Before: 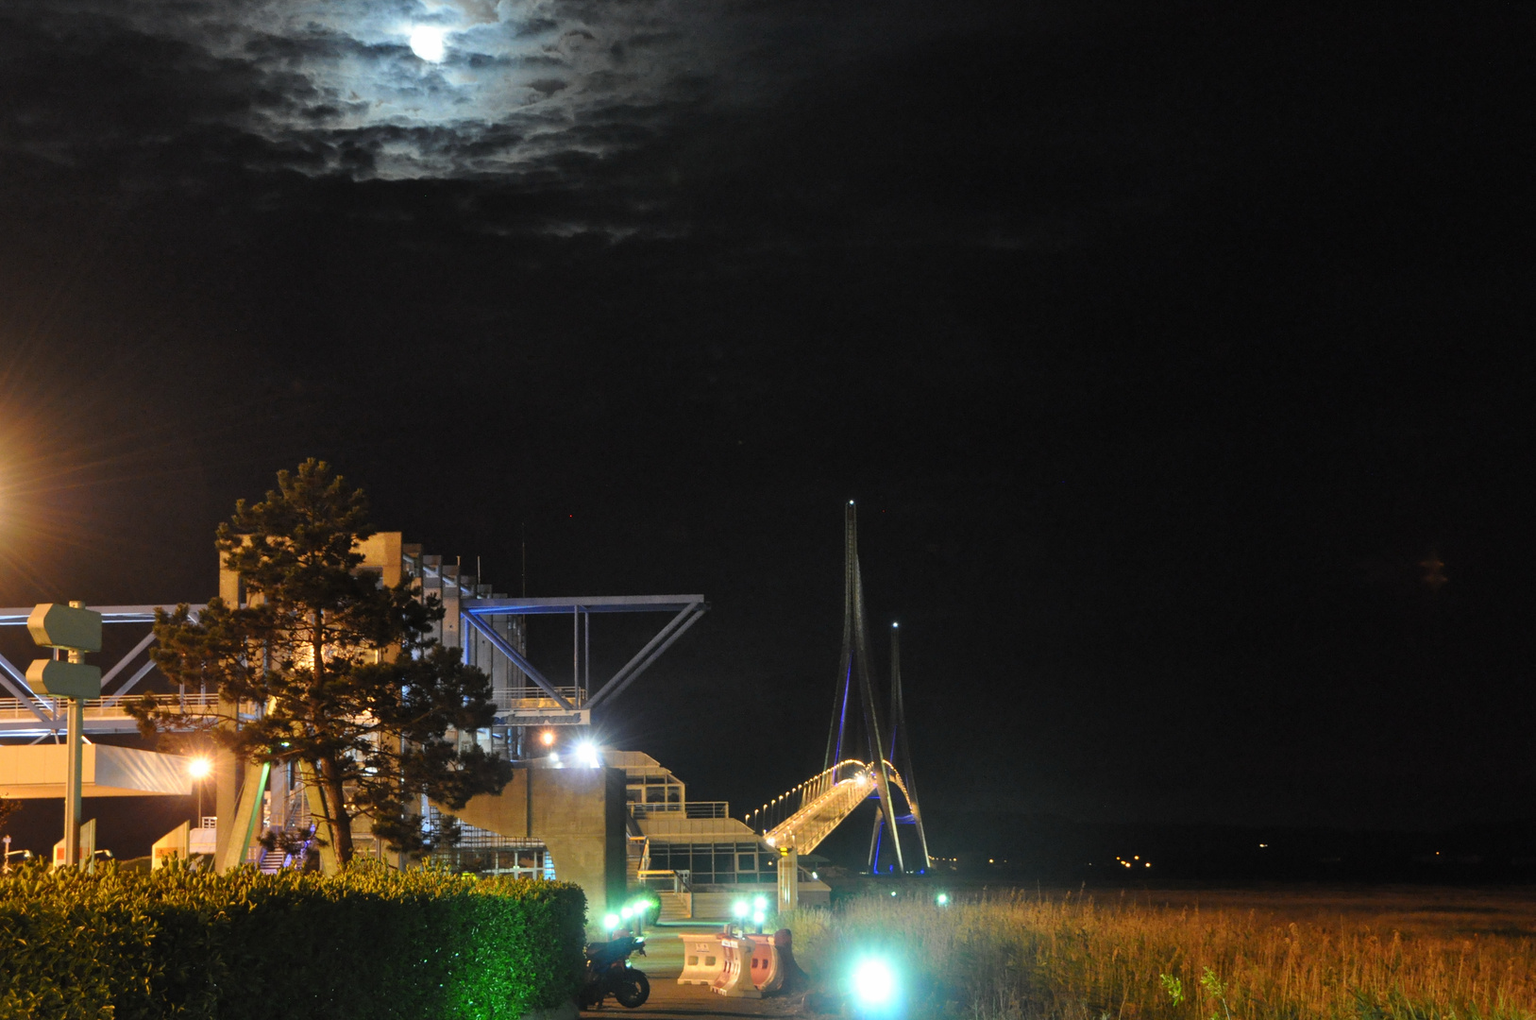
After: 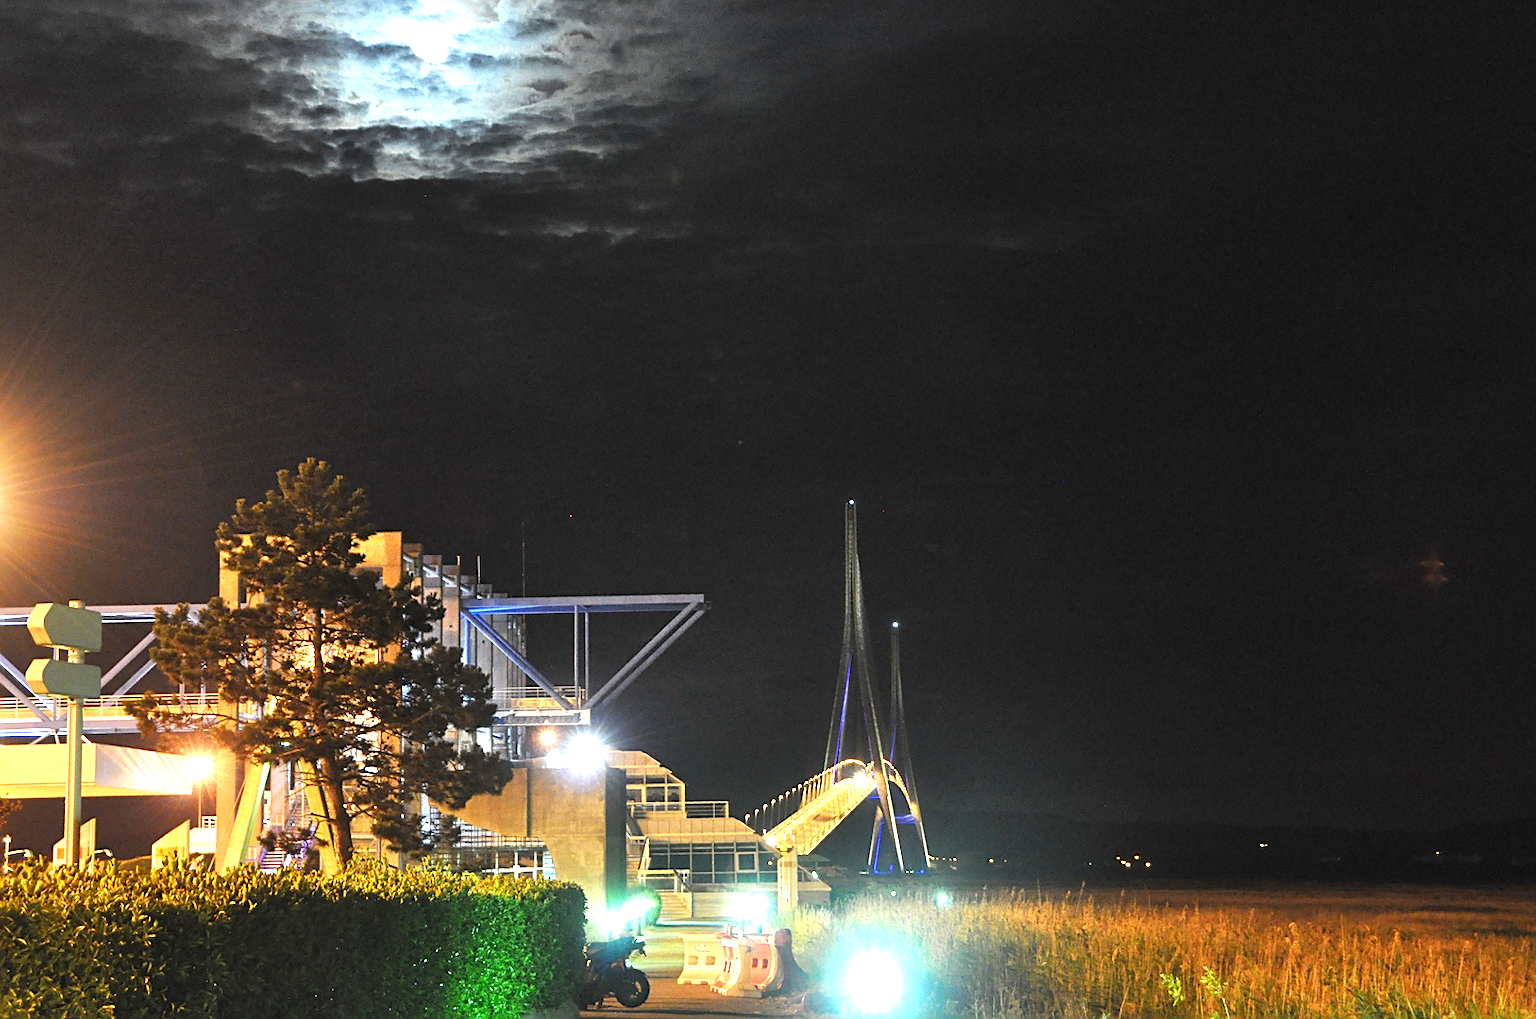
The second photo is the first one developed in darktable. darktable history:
sharpen: amount 0.498
exposure: black level correction 0, exposure 1.406 EV, compensate highlight preservation false
